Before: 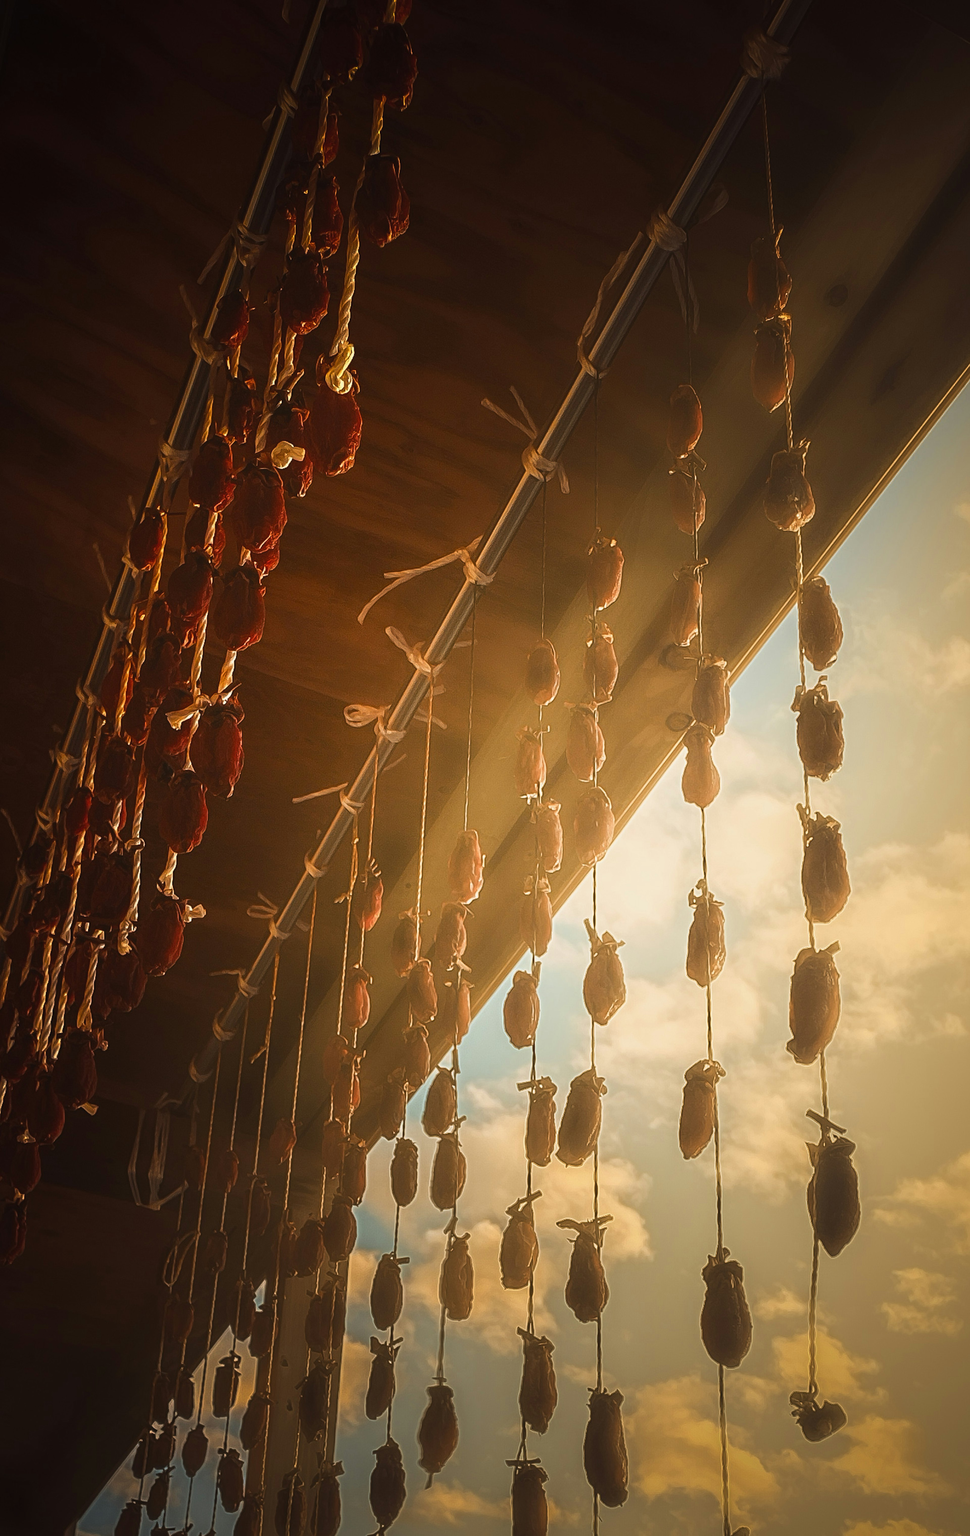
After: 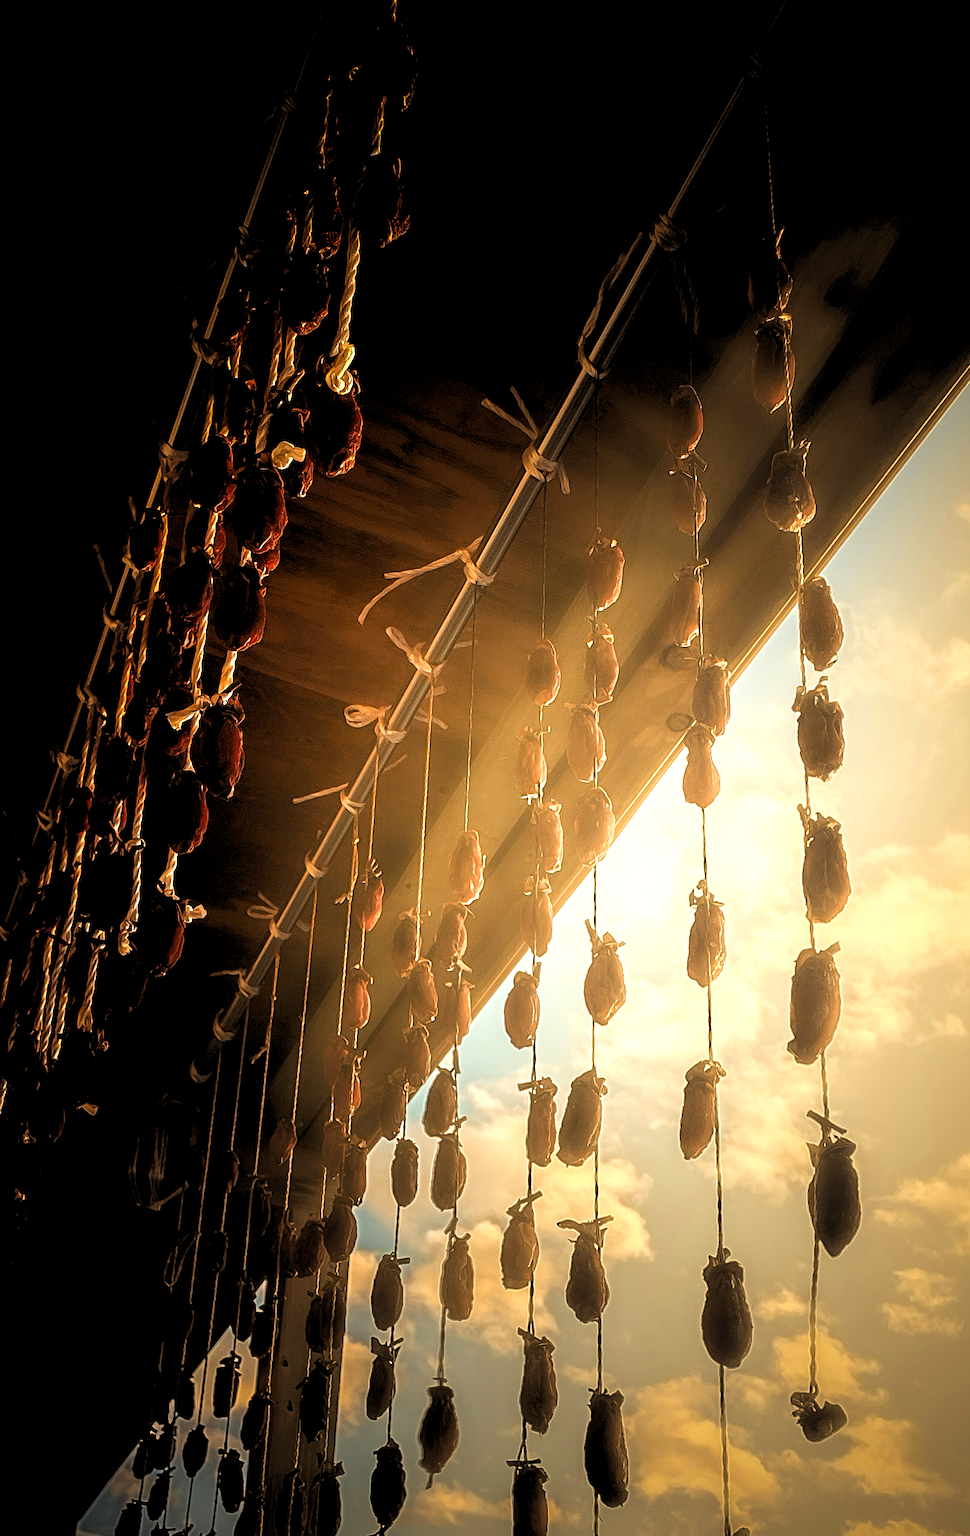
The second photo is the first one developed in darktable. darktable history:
exposure: black level correction 0.001, exposure 0.5 EV, compensate exposure bias true, compensate highlight preservation false
rgb levels: levels [[0.034, 0.472, 0.904], [0, 0.5, 1], [0, 0.5, 1]]
